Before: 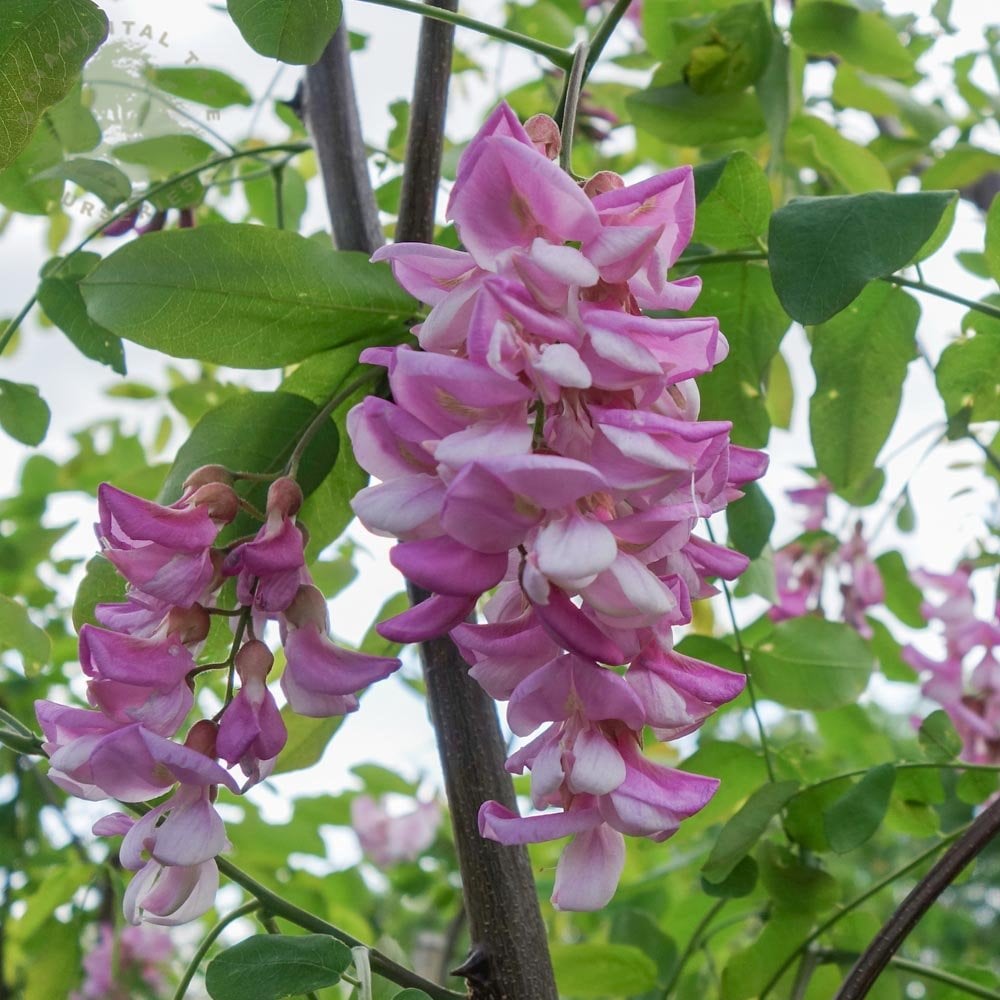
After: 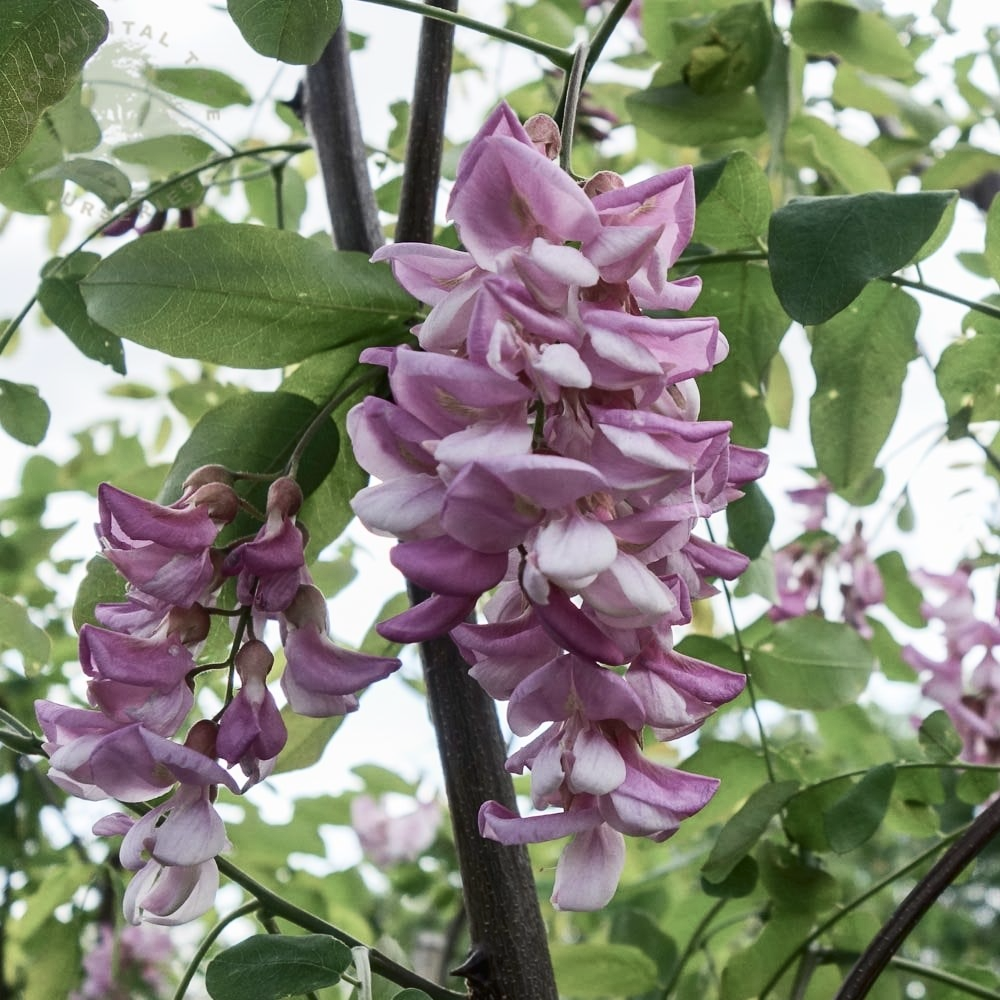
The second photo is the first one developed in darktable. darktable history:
contrast brightness saturation: contrast 0.251, saturation -0.325
